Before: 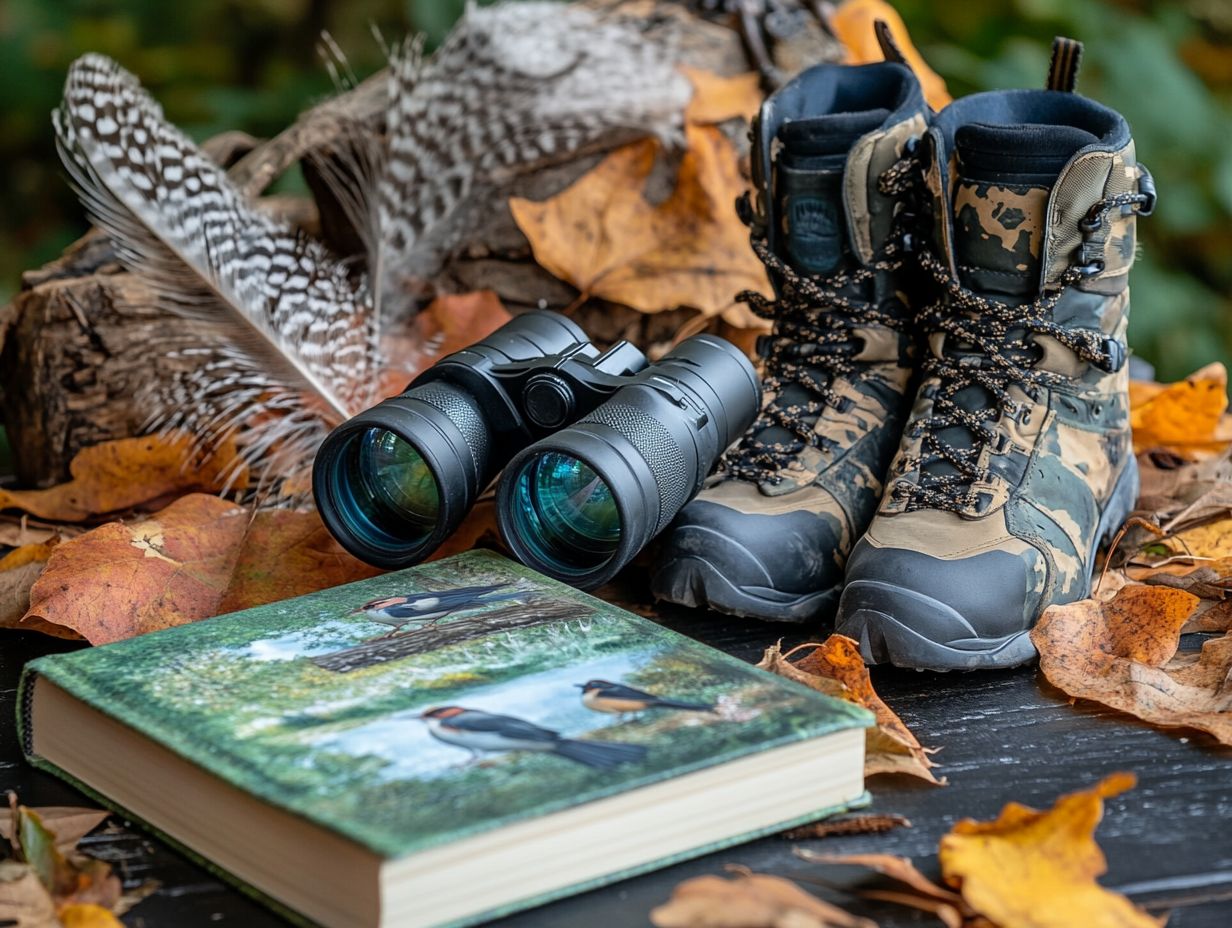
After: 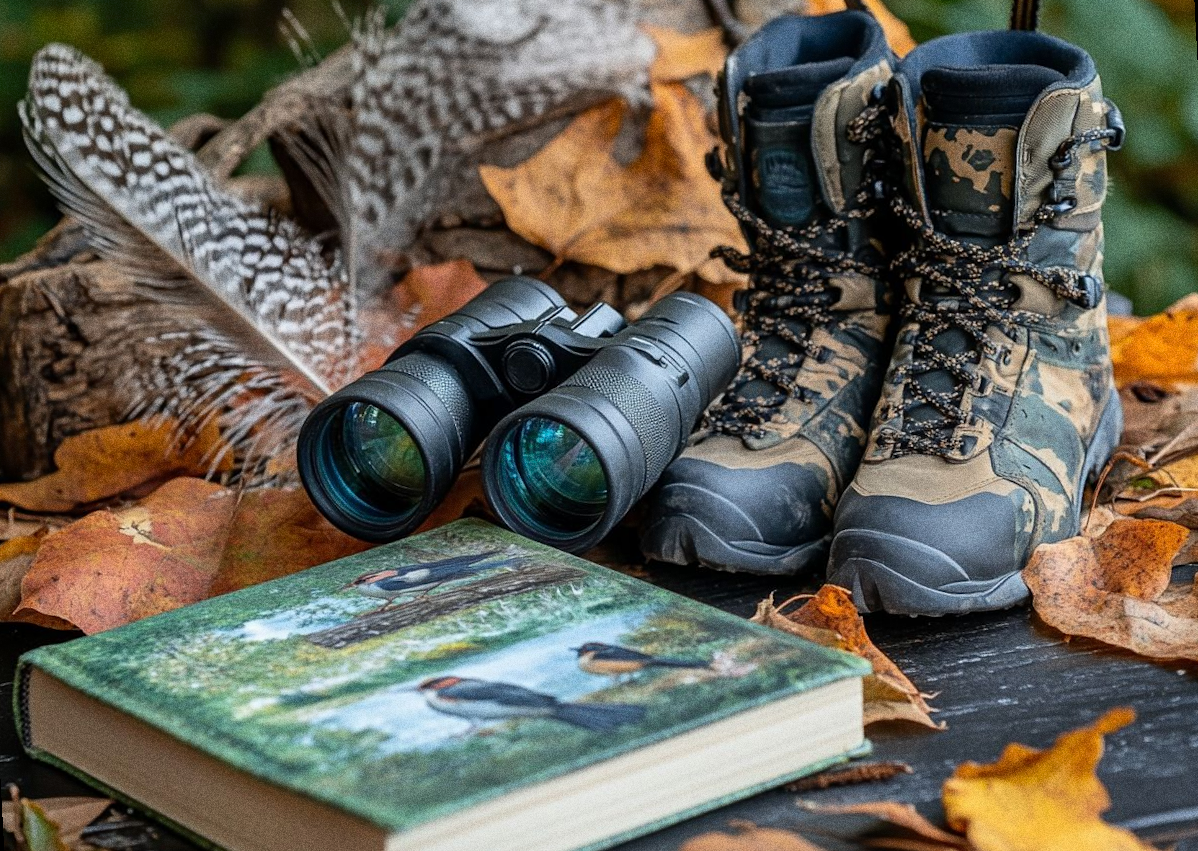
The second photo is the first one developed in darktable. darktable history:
rotate and perspective: rotation -3°, crop left 0.031, crop right 0.968, crop top 0.07, crop bottom 0.93
exposure: exposure -0.048 EV, compensate highlight preservation false
grain: coarseness 0.09 ISO, strength 40%
